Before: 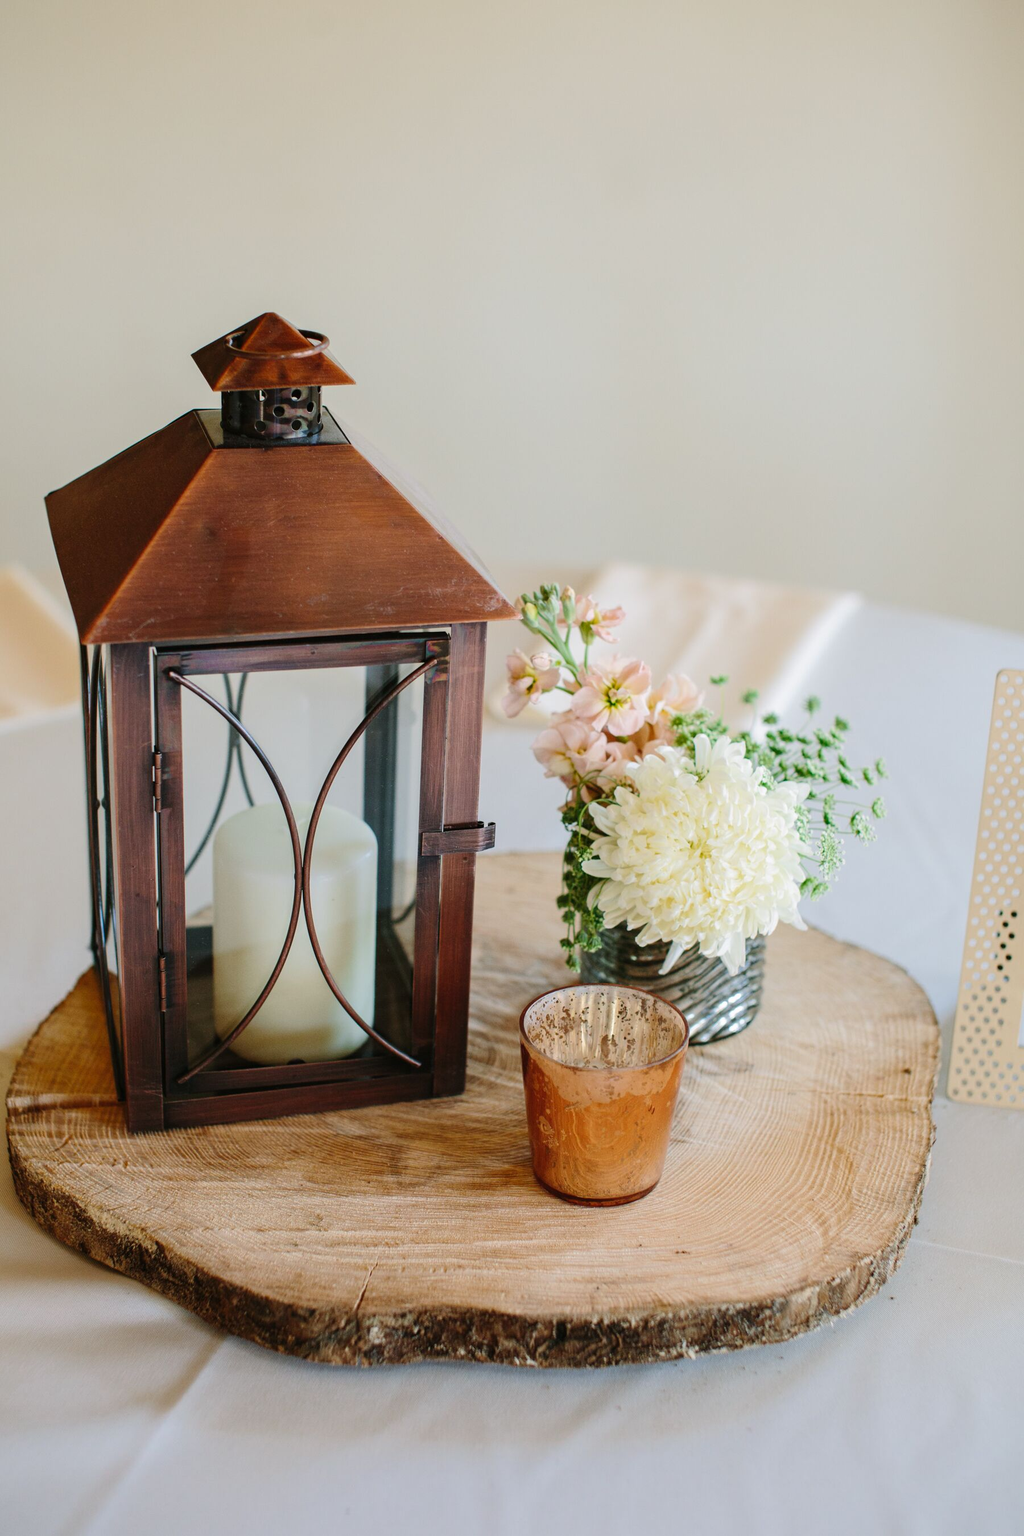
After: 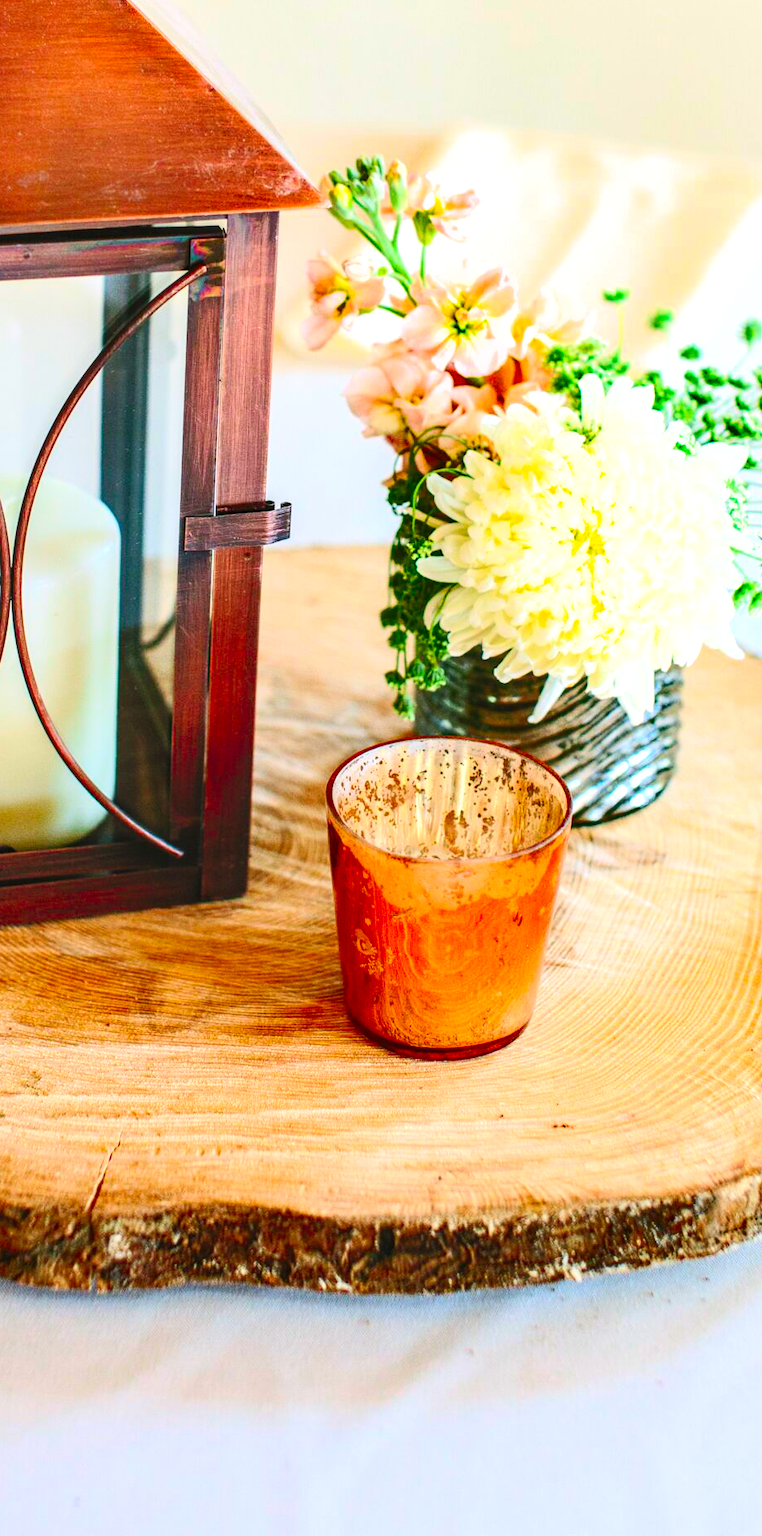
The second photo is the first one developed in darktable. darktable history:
exposure: exposure -0.148 EV, compensate highlight preservation false
crop and rotate: left 28.814%, top 31.041%, right 19.852%
contrast brightness saturation: contrast 0.205, brightness 0.203, saturation 0.805
local contrast: on, module defaults
shadows and highlights: low approximation 0.01, soften with gaussian
tone equalizer: -8 EV -0.764 EV, -7 EV -0.716 EV, -6 EV -0.592 EV, -5 EV -0.408 EV, -3 EV 0.389 EV, -2 EV 0.6 EV, -1 EV 0.687 EV, +0 EV 0.761 EV, smoothing diameter 2.09%, edges refinement/feathering 19.56, mask exposure compensation -1.57 EV, filter diffusion 5
levels: levels [0, 0.43, 0.984]
